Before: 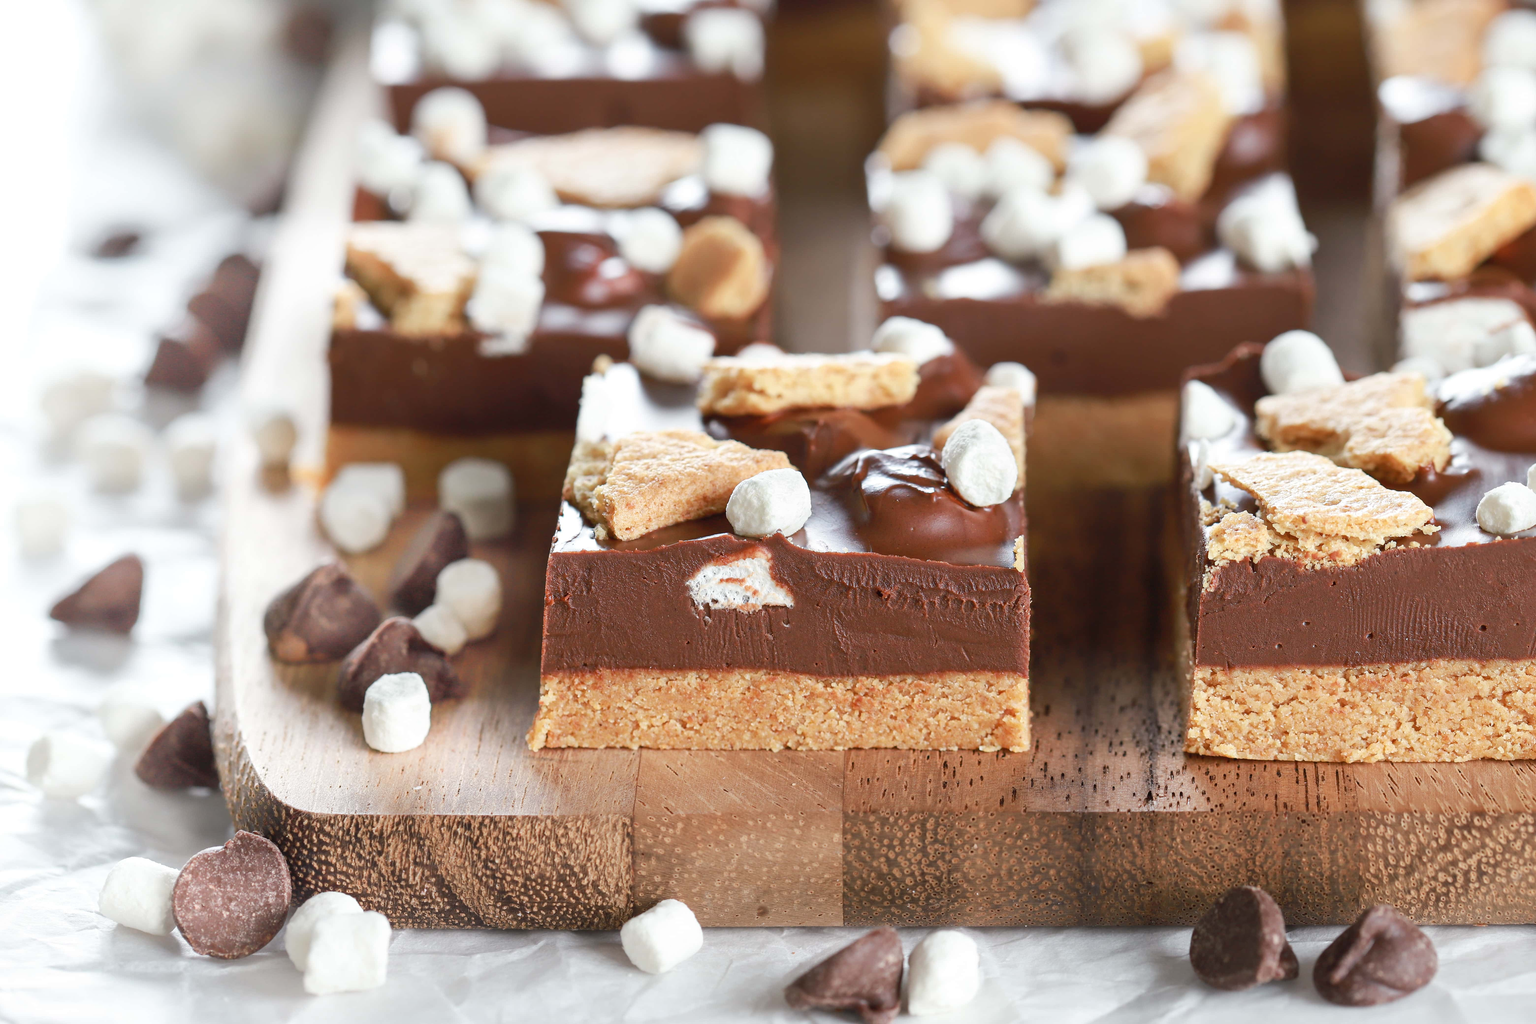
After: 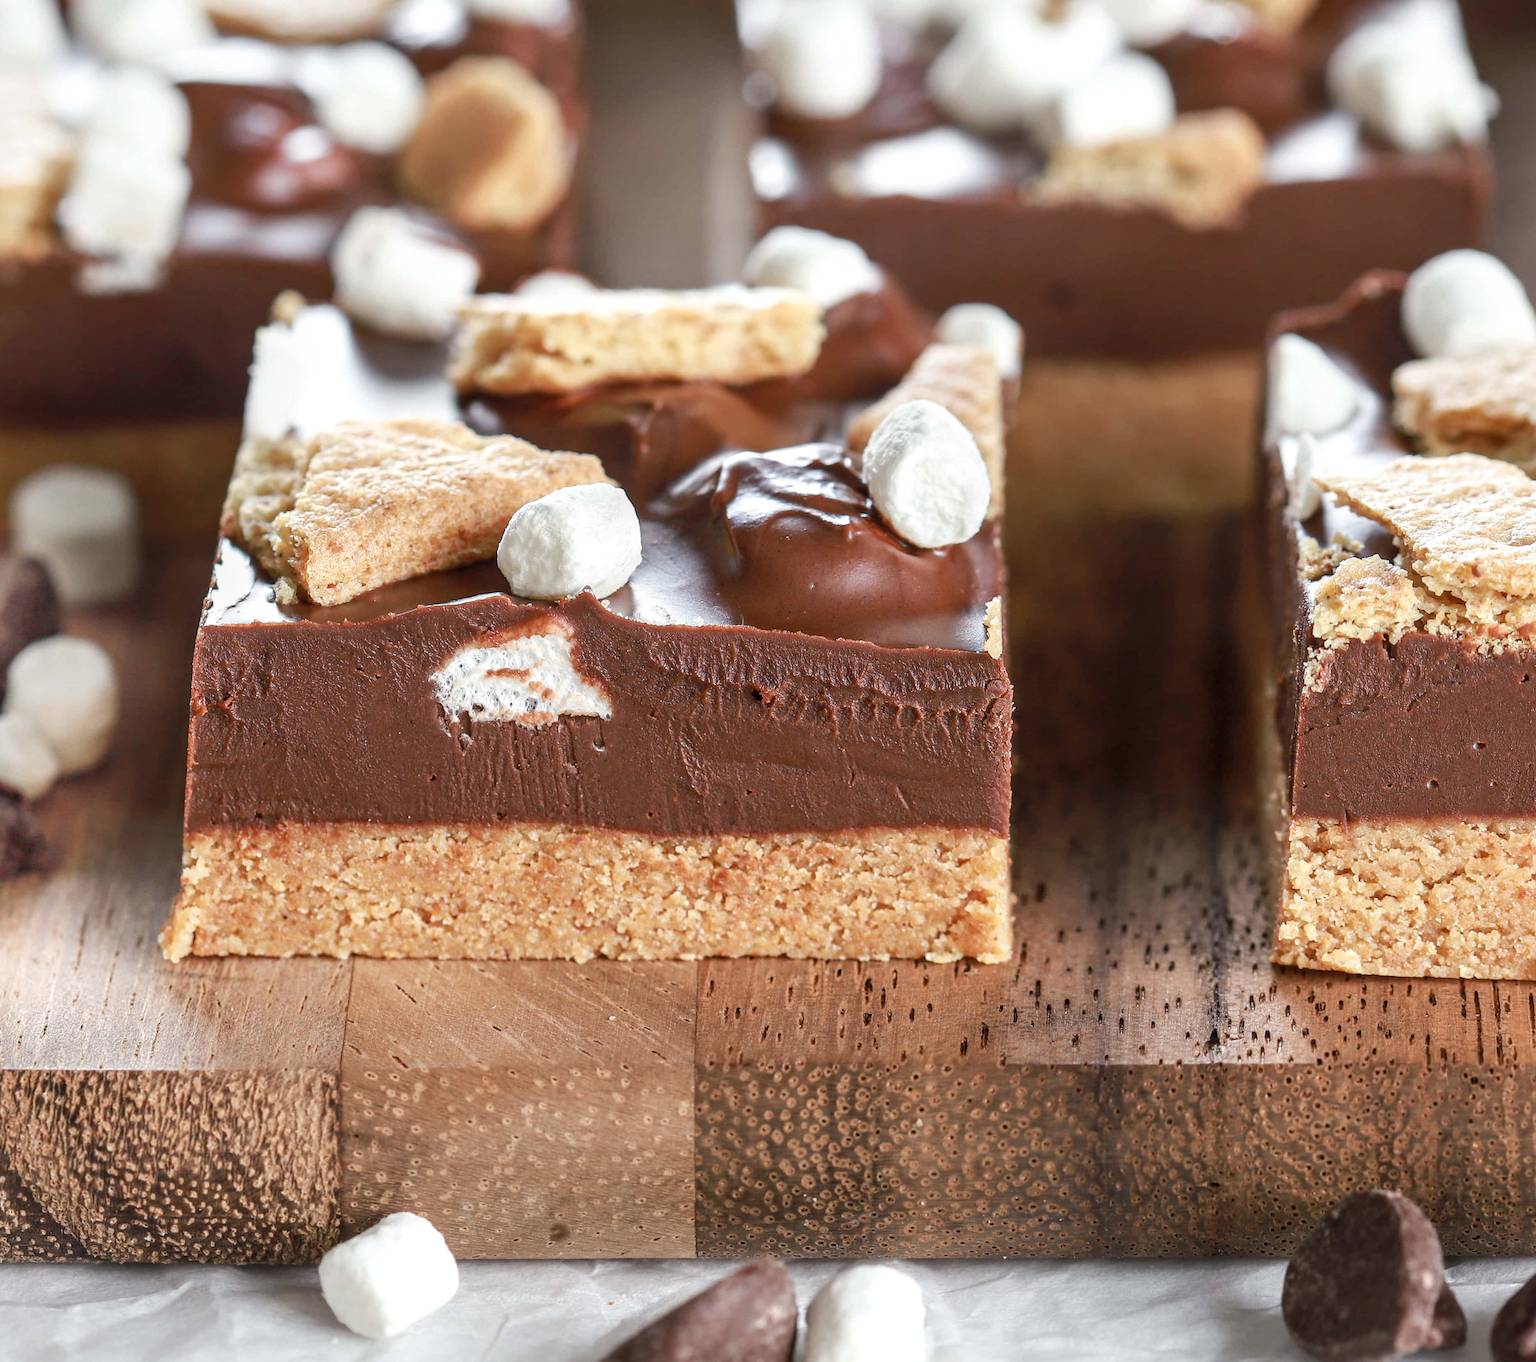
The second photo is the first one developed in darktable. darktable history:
contrast brightness saturation: saturation -0.053
crop and rotate: left 28.155%, top 17.874%, right 12.739%, bottom 3.47%
local contrast: detail 130%
